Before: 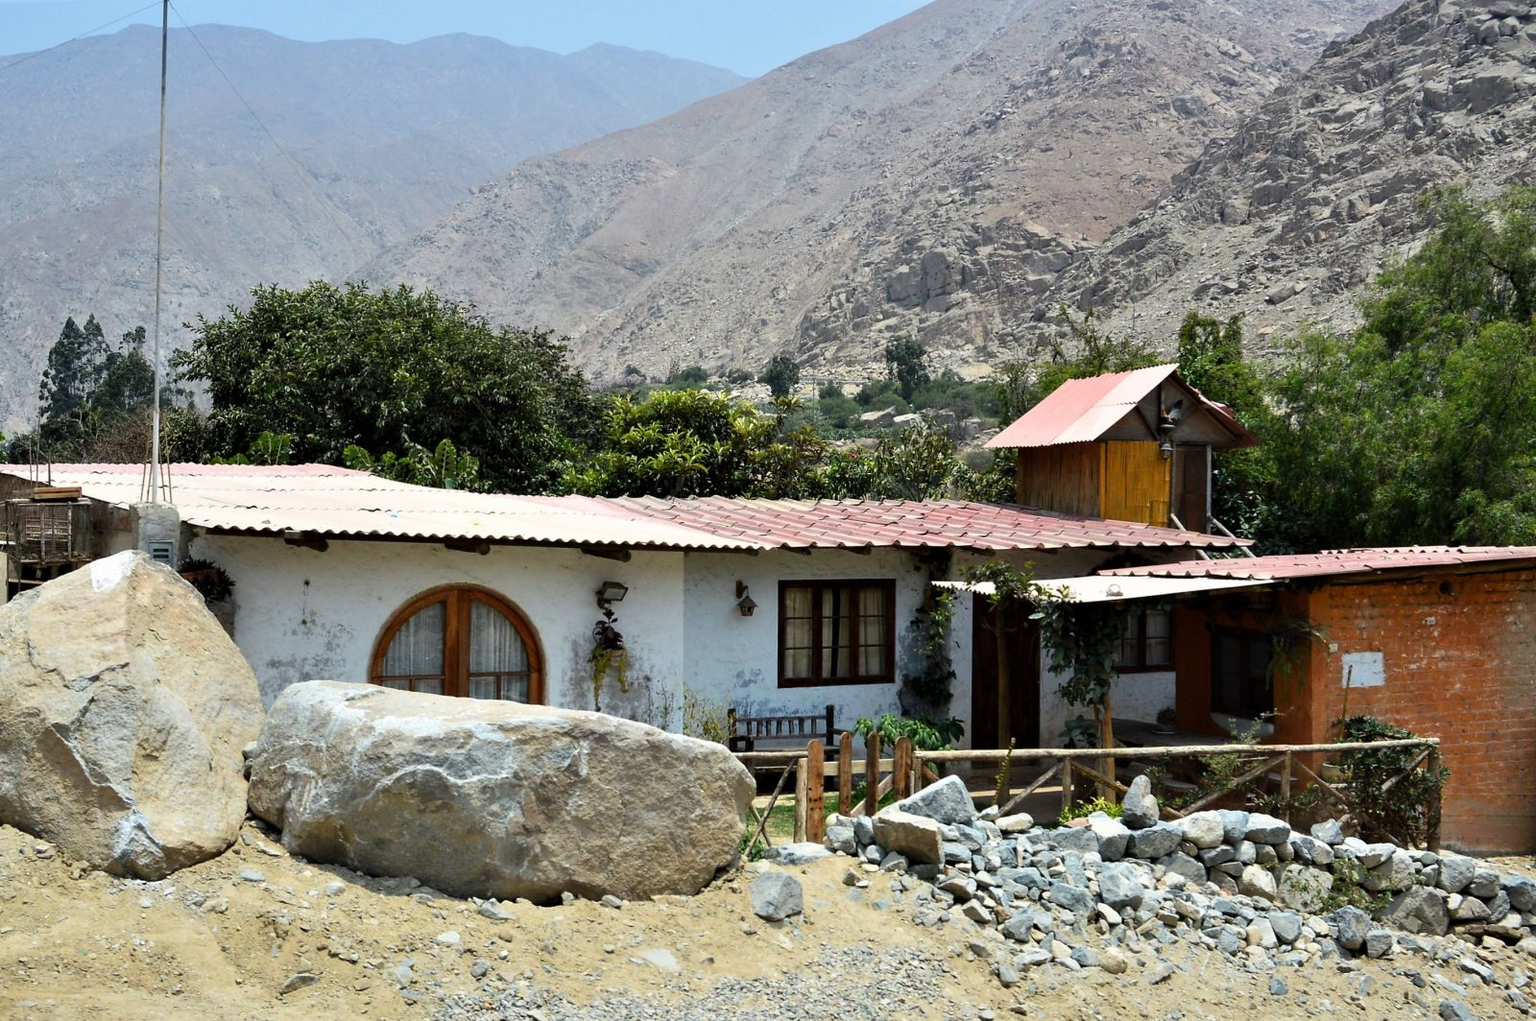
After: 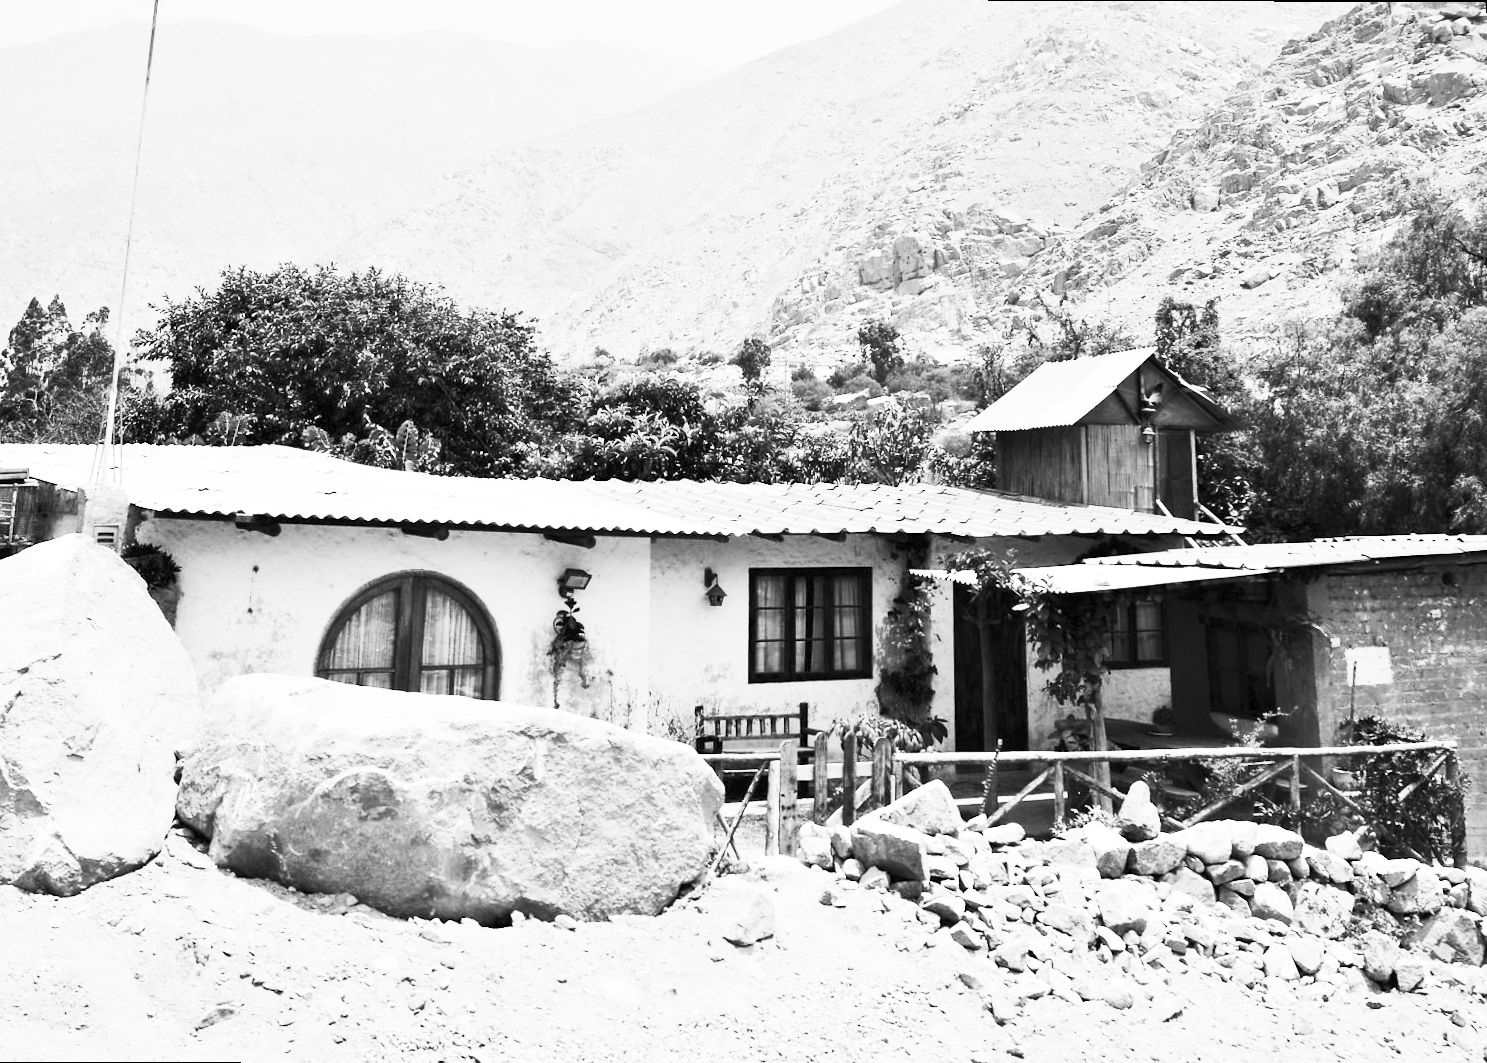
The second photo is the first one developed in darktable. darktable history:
rotate and perspective: rotation 0.215°, lens shift (vertical) -0.139, crop left 0.069, crop right 0.939, crop top 0.002, crop bottom 0.996
white balance: red 0.766, blue 1.537
base curve: curves: ch0 [(0, 0) (0.158, 0.273) (0.879, 0.895) (1, 1)], preserve colors none
contrast brightness saturation: contrast 0.53, brightness 0.47, saturation -1
tone equalizer: on, module defaults
